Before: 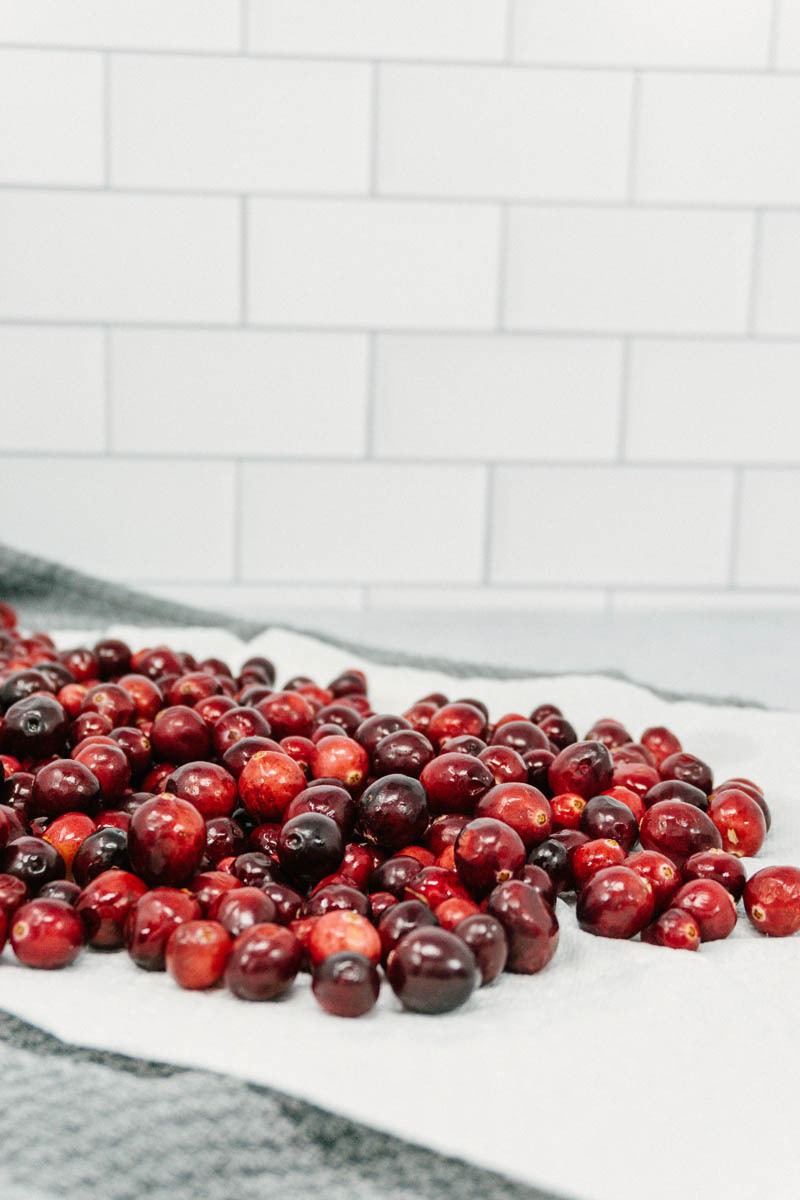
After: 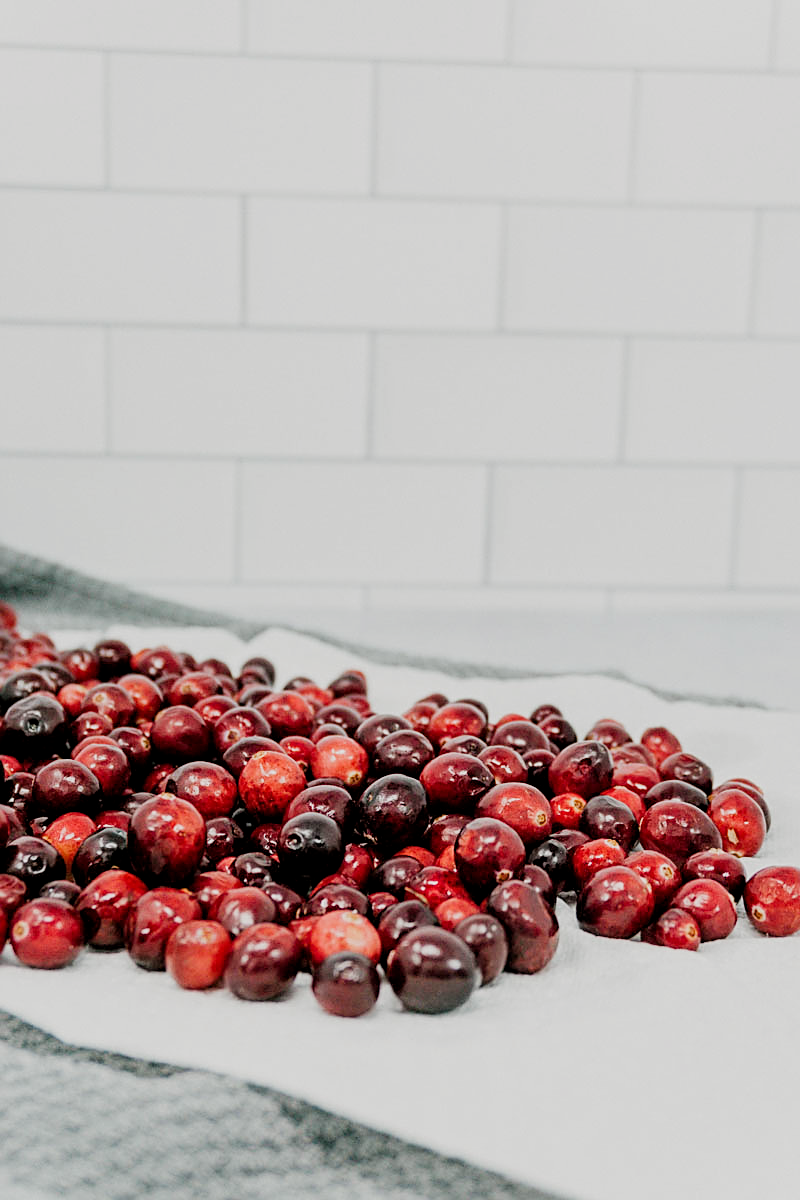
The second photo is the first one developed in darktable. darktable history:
exposure: black level correction 0.002, exposure 0.15 EV, compensate highlight preservation false
filmic rgb: middle gray luminance 18.42%, black relative exposure -11.25 EV, white relative exposure 3.75 EV, threshold 6 EV, target black luminance 0%, hardness 5.87, latitude 57.4%, contrast 0.963, shadows ↔ highlights balance 49.98%, add noise in highlights 0, preserve chrominance luminance Y, color science v3 (2019), use custom middle-gray values true, iterations of high-quality reconstruction 0, contrast in highlights soft, enable highlight reconstruction true
sharpen: radius 1.967
